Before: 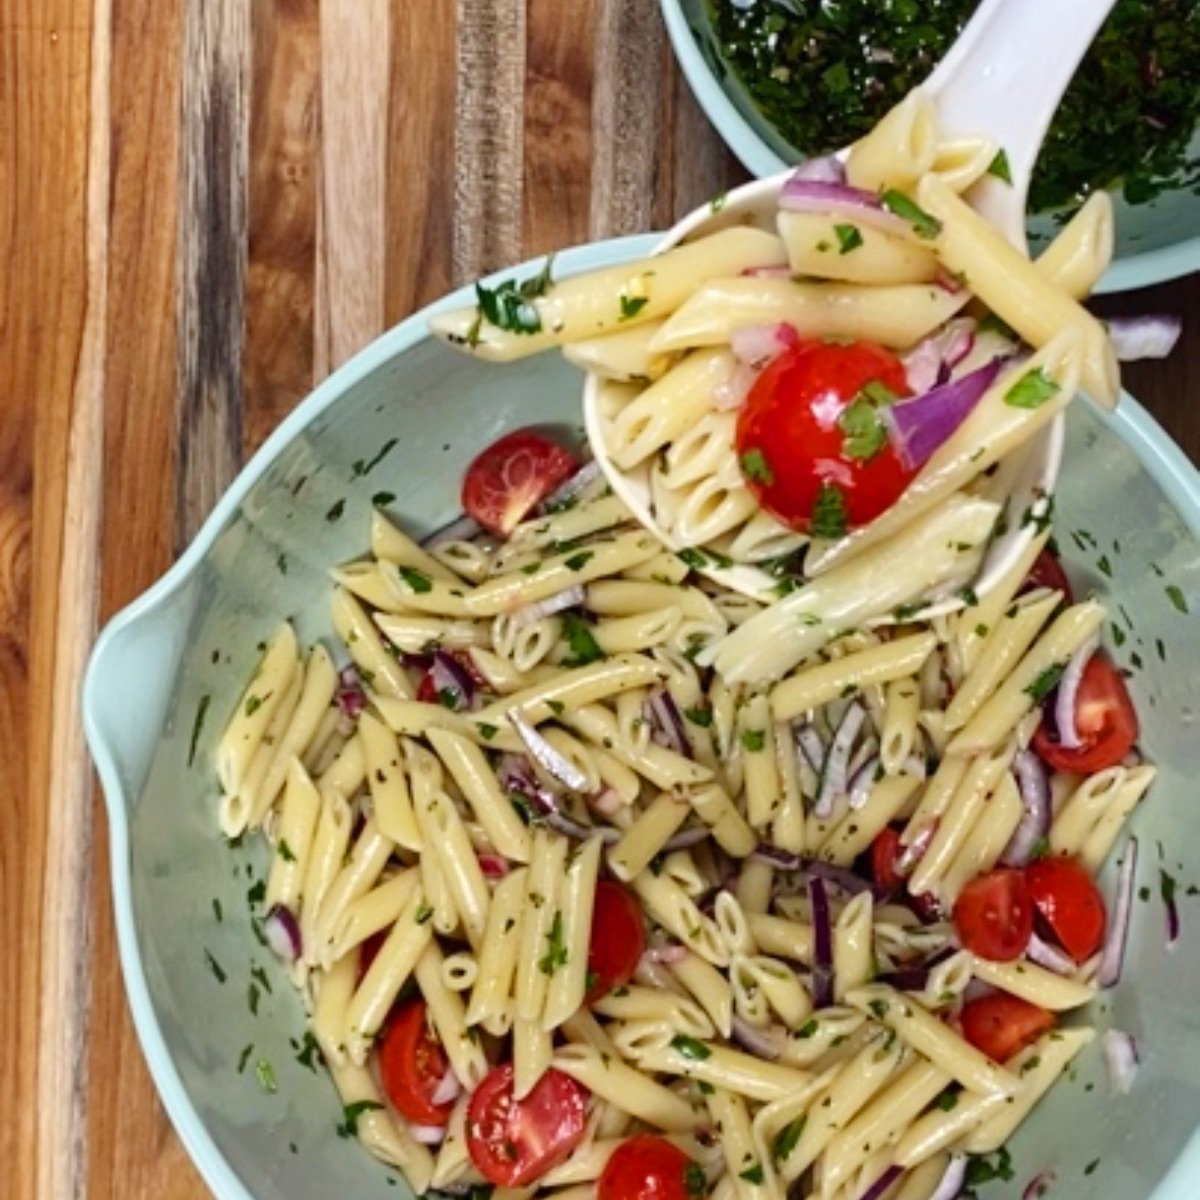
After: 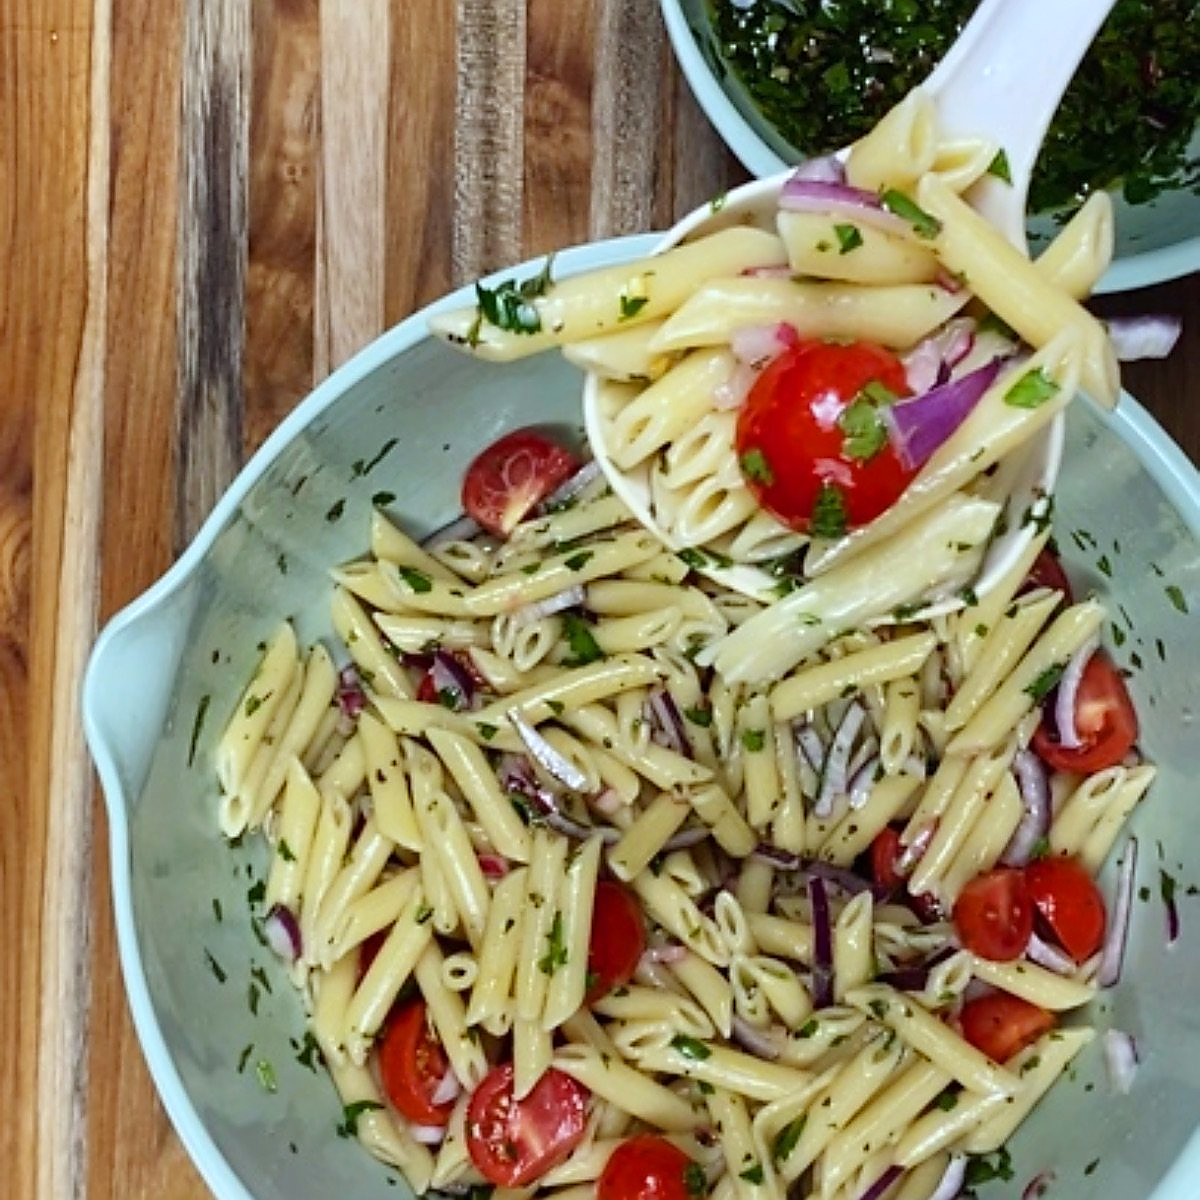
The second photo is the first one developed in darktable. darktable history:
white balance: red 0.925, blue 1.046
sharpen: radius 1.4, amount 1.25, threshold 0.7
